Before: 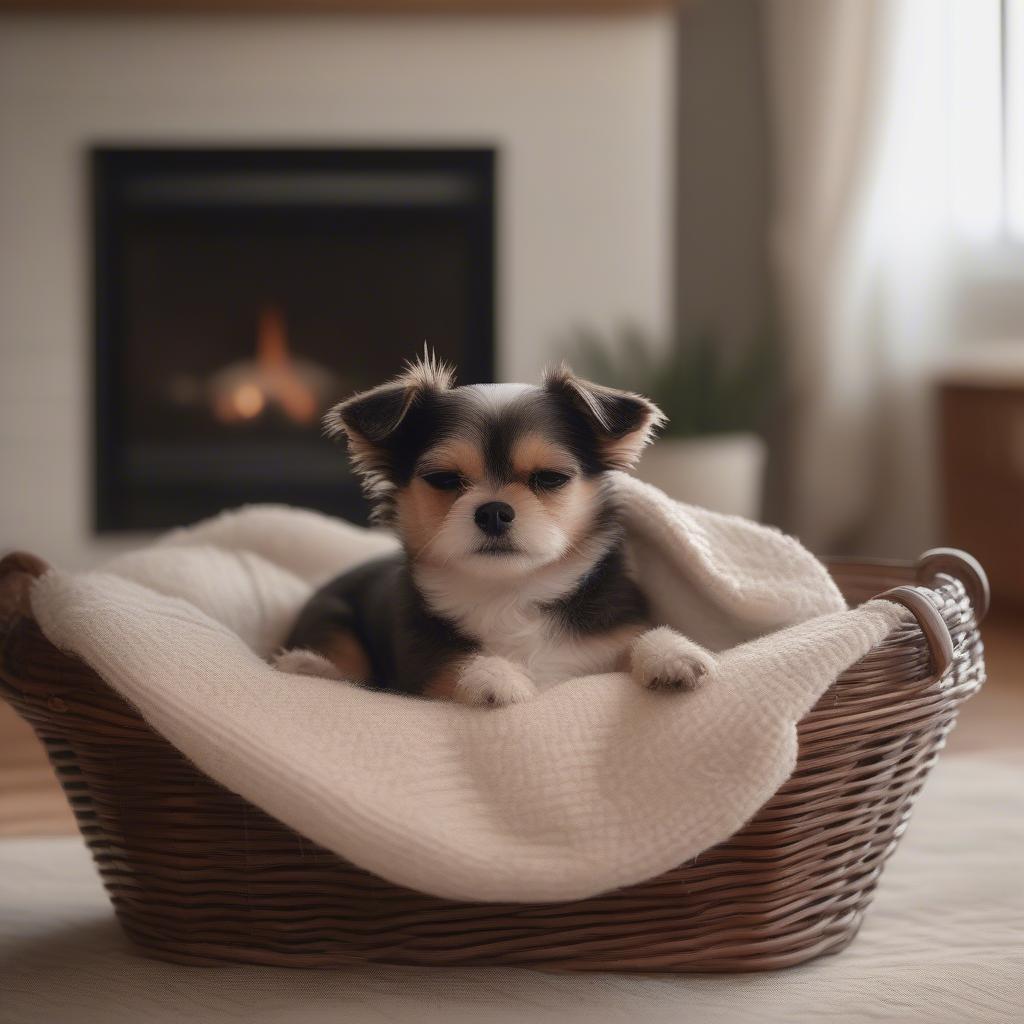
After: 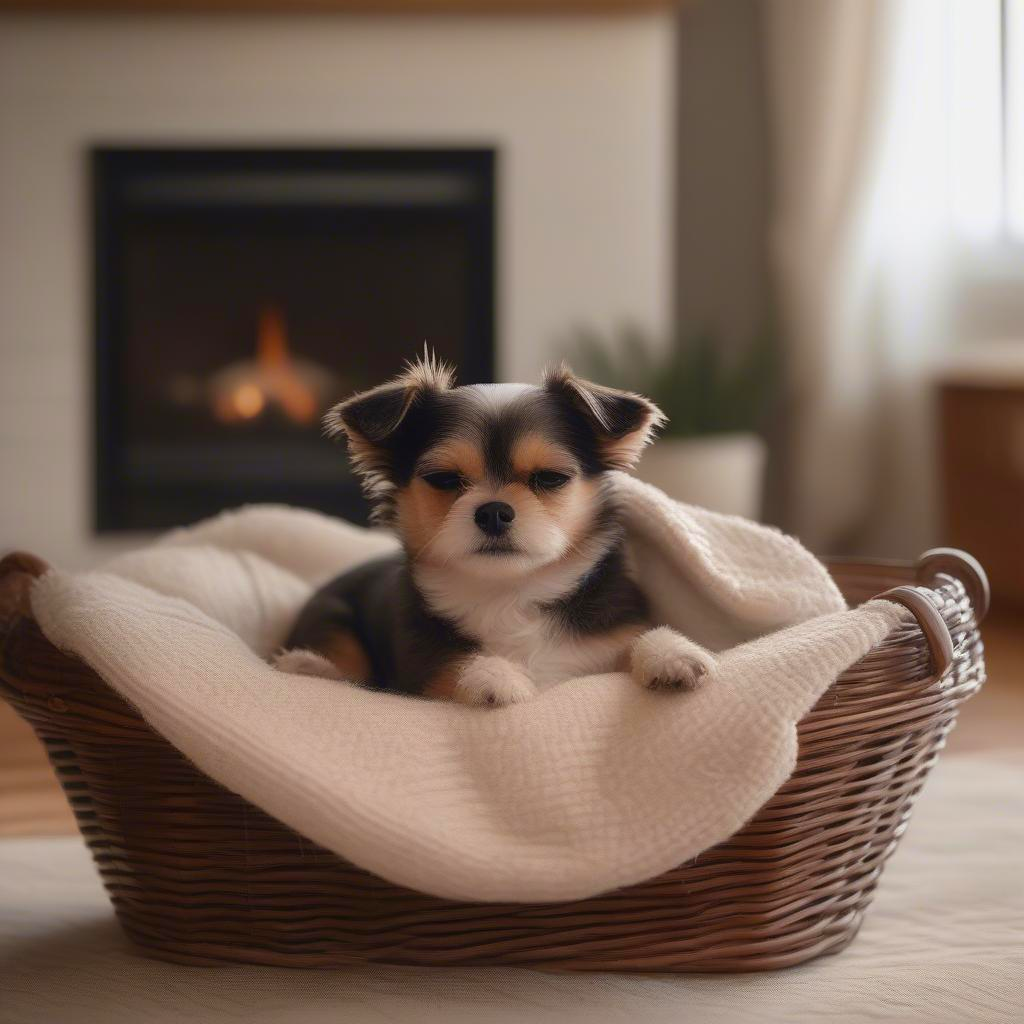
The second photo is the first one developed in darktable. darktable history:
color balance rgb: perceptual saturation grading › global saturation 19.735%, global vibrance 19.824%
